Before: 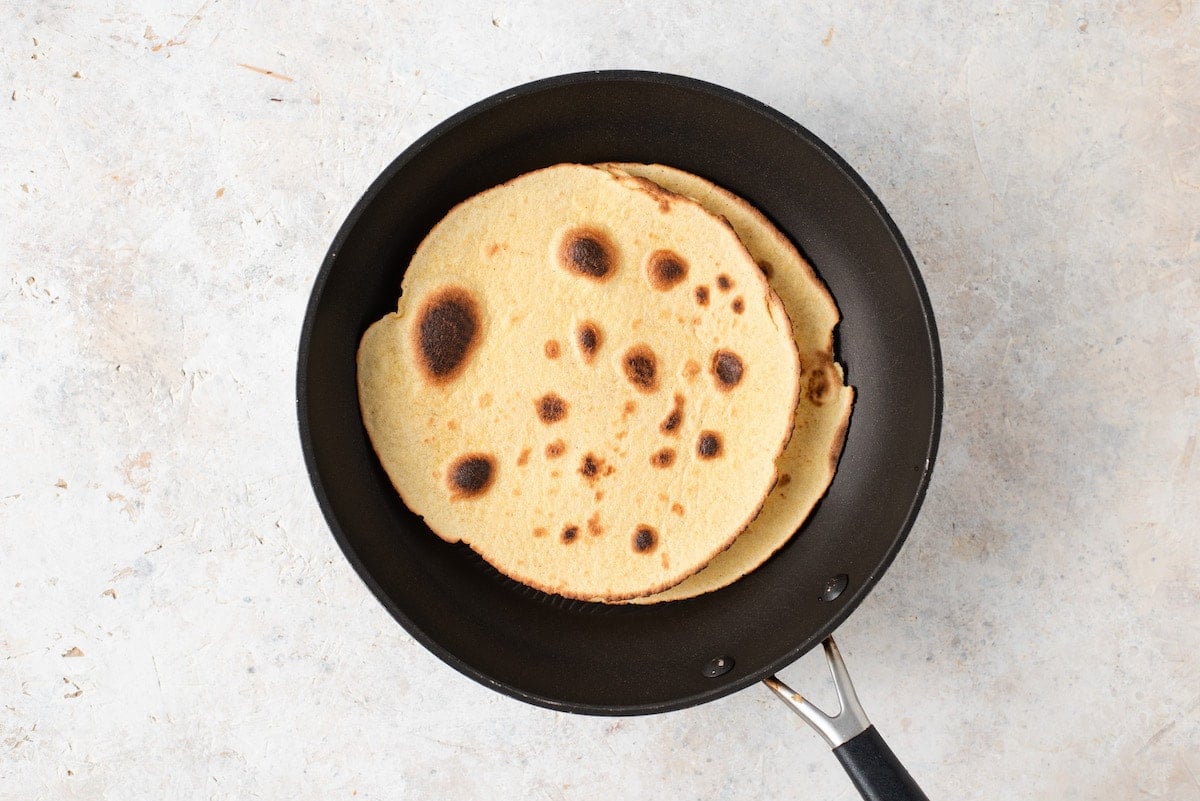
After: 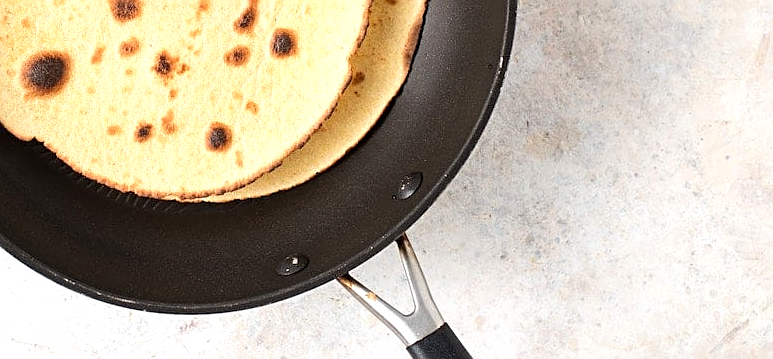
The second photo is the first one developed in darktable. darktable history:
sharpen: on, module defaults
exposure: exposure 0.426 EV, compensate highlight preservation false
crop and rotate: left 35.509%, top 50.238%, bottom 4.934%
